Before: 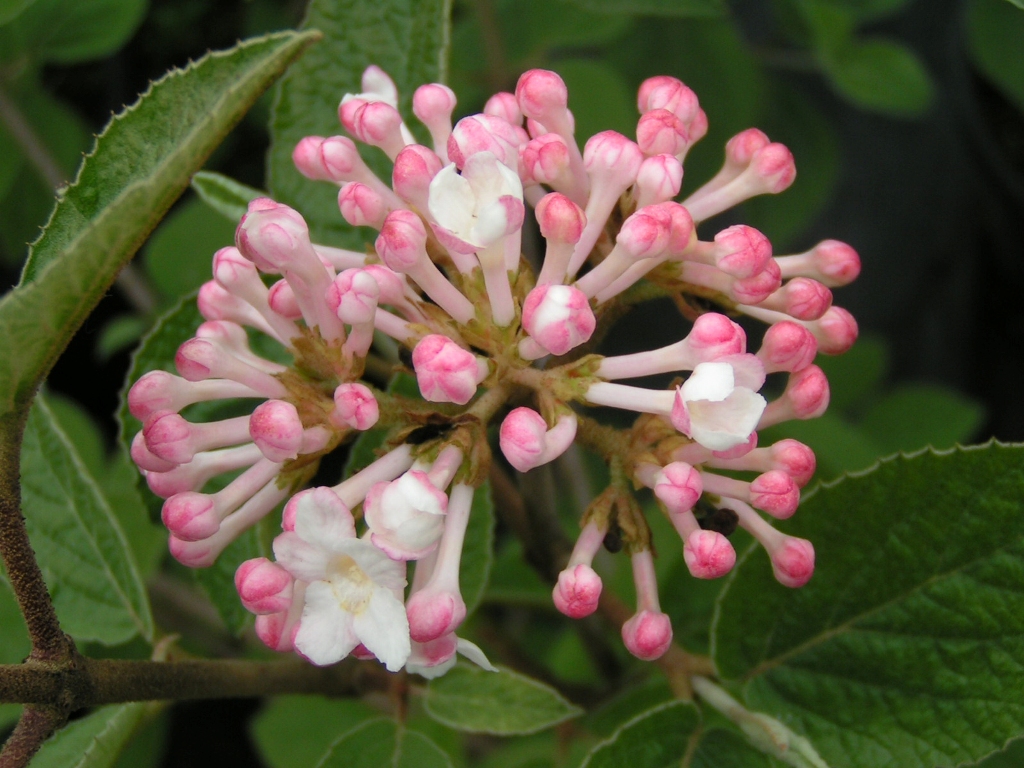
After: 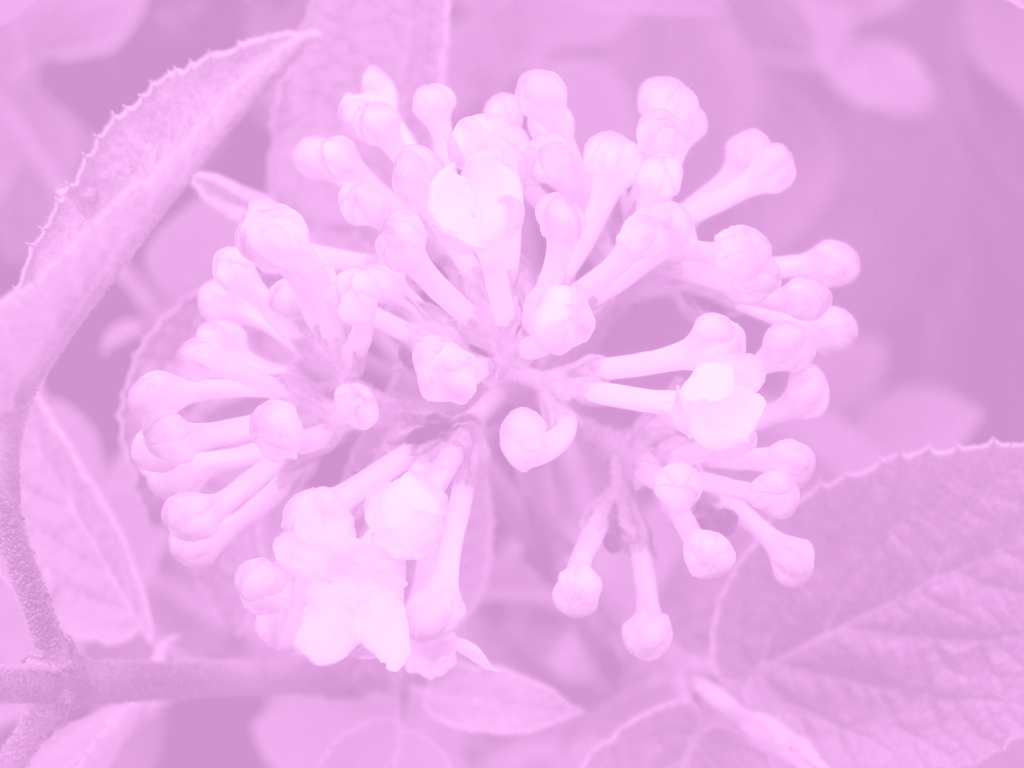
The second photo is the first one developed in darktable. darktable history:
colorize: hue 331.2°, saturation 75%, source mix 30.28%, lightness 70.52%, version 1
local contrast: mode bilateral grid, contrast 25, coarseness 60, detail 151%, midtone range 0.2
exposure: exposure 0.081 EV, compensate highlight preservation false
